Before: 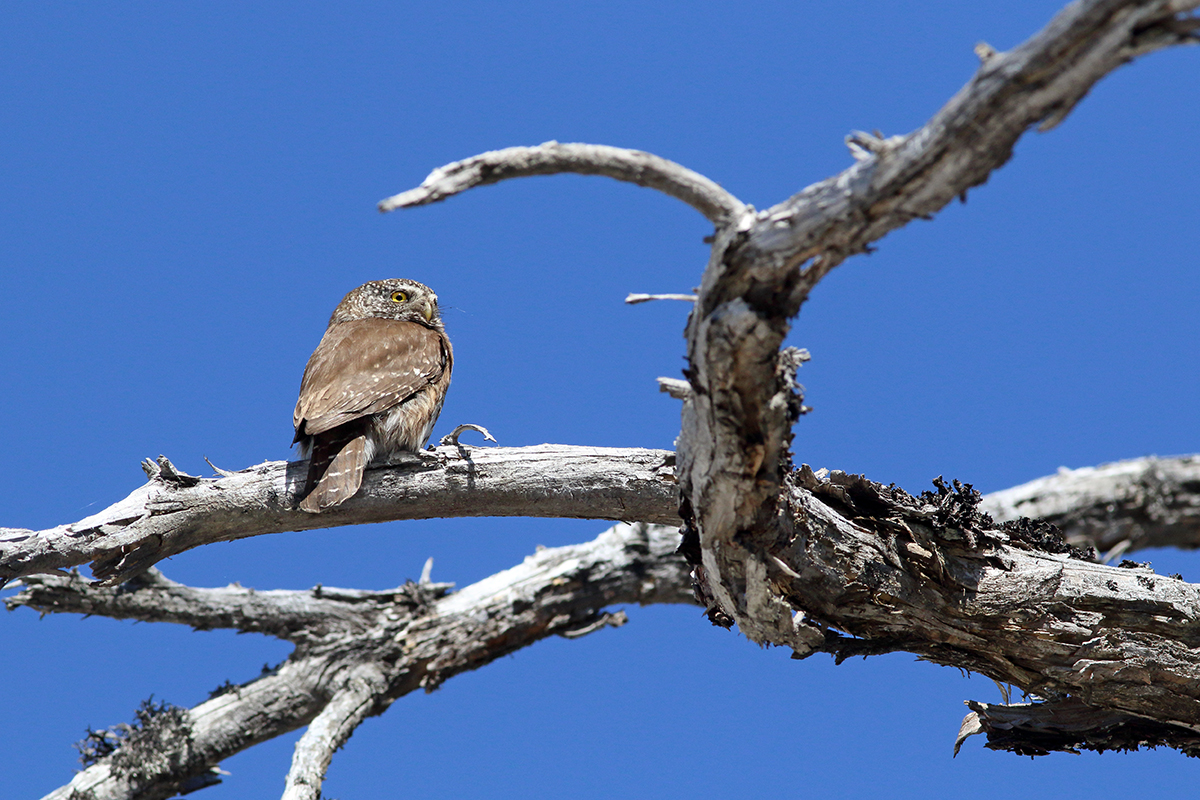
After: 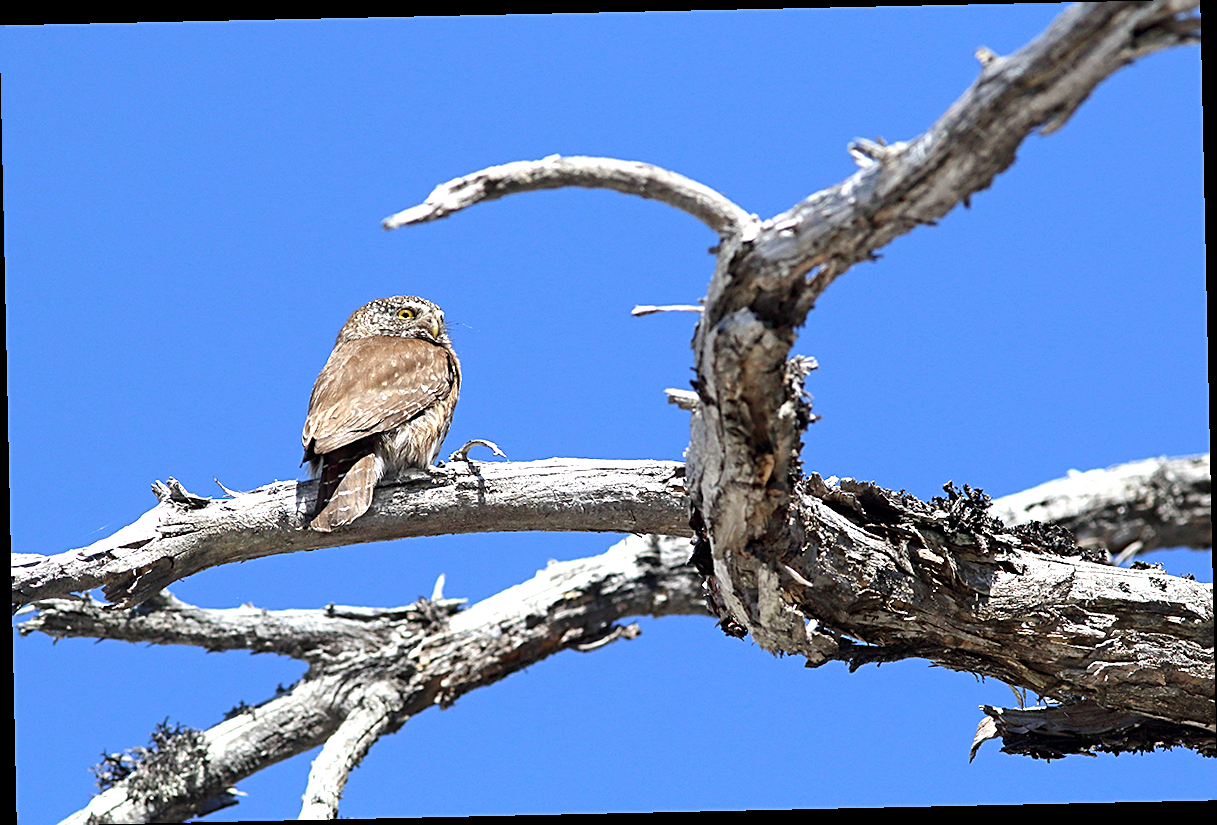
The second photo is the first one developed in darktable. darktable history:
sharpen: on, module defaults
exposure: exposure 0.722 EV, compensate highlight preservation false
rotate and perspective: rotation -1.24°, automatic cropping off
